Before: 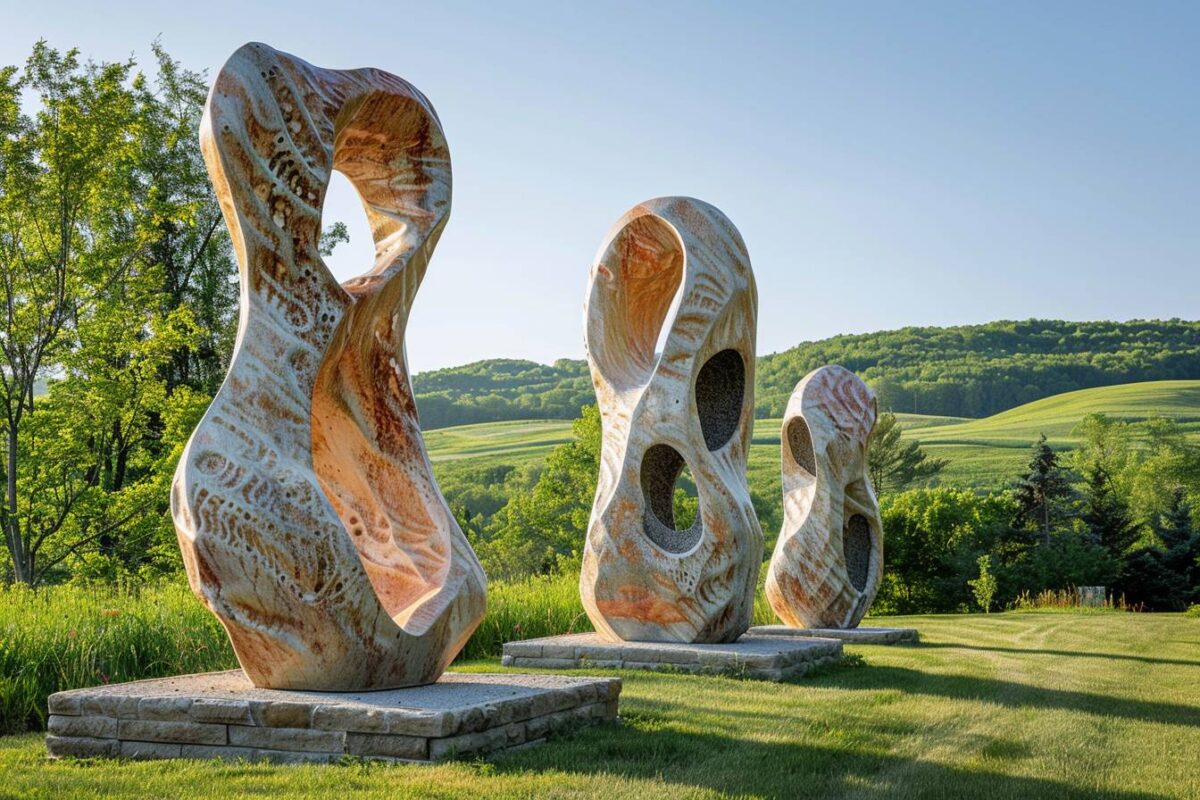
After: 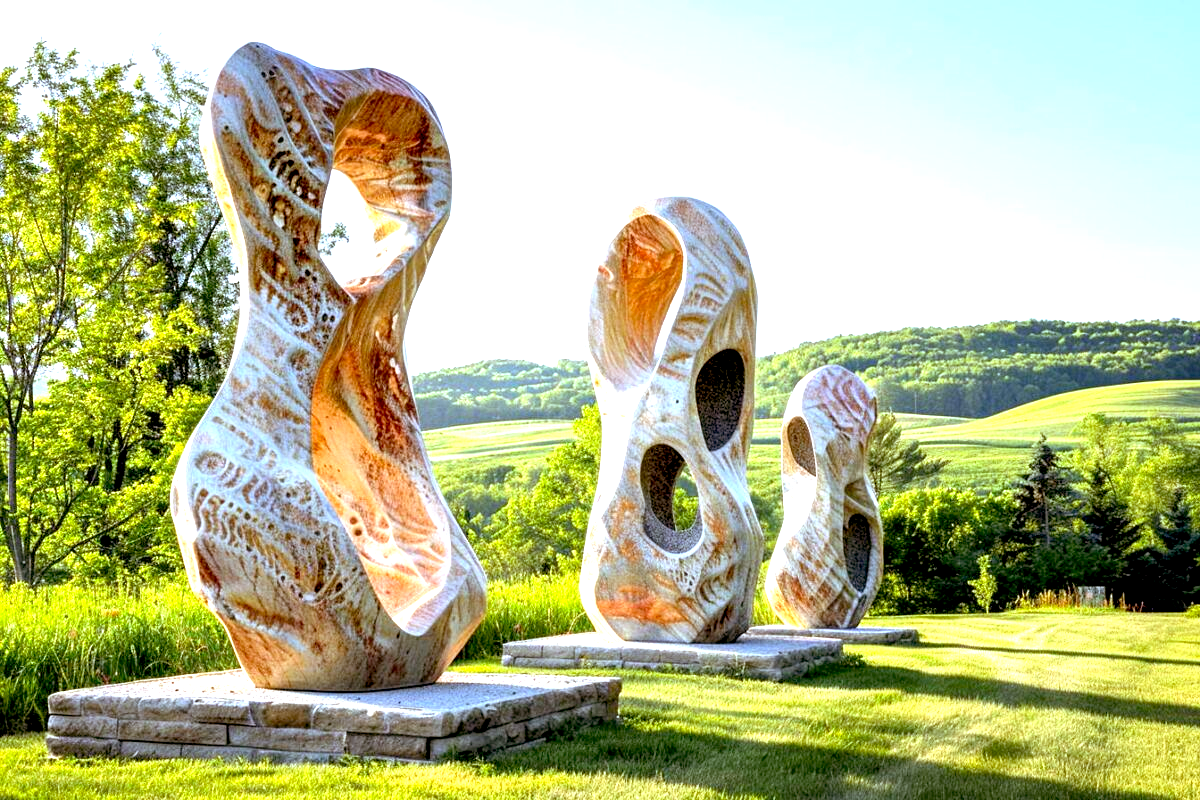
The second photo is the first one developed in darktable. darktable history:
exposure: black level correction 0.009, exposure 1.425 EV, compensate highlight preservation false
white balance: red 0.953, blue 1.081
rgb levels: mode RGB, independent channels, levels [[0, 0.5, 1], [0, 0.521, 1], [0, 0.536, 1]]
